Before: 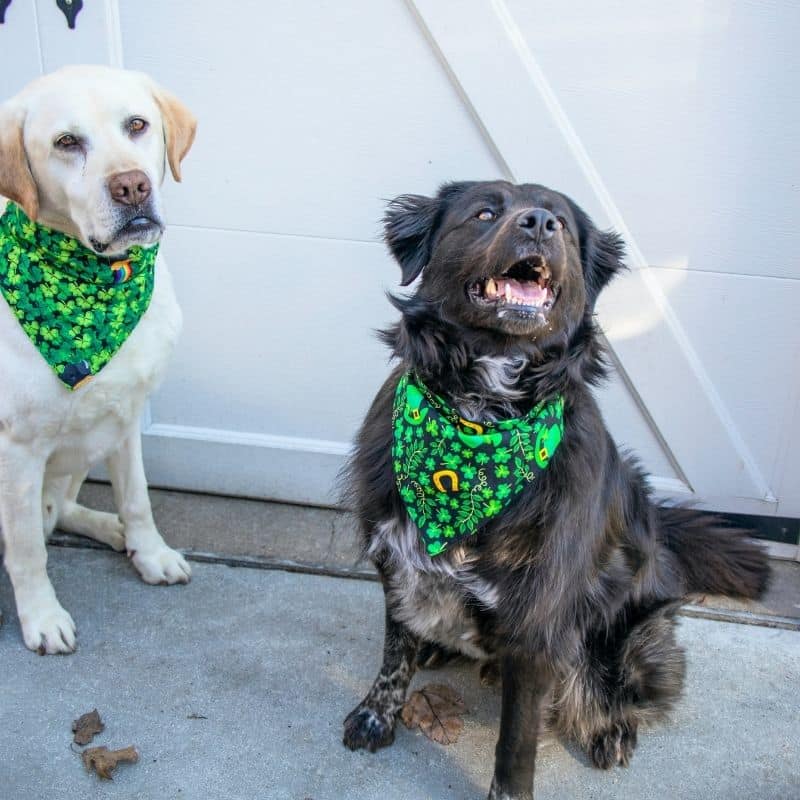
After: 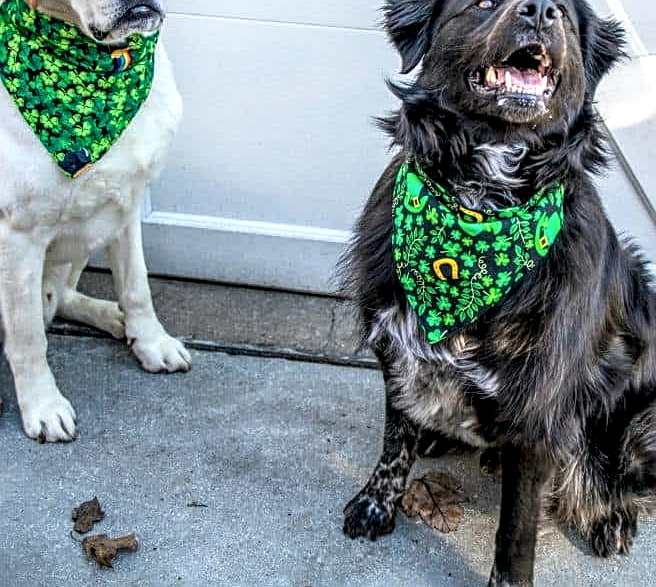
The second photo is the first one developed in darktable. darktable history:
sharpen: on, module defaults
local contrast: highlights 79%, shadows 56%, detail 175%, midtone range 0.428
crop: top 26.531%, right 17.959%
